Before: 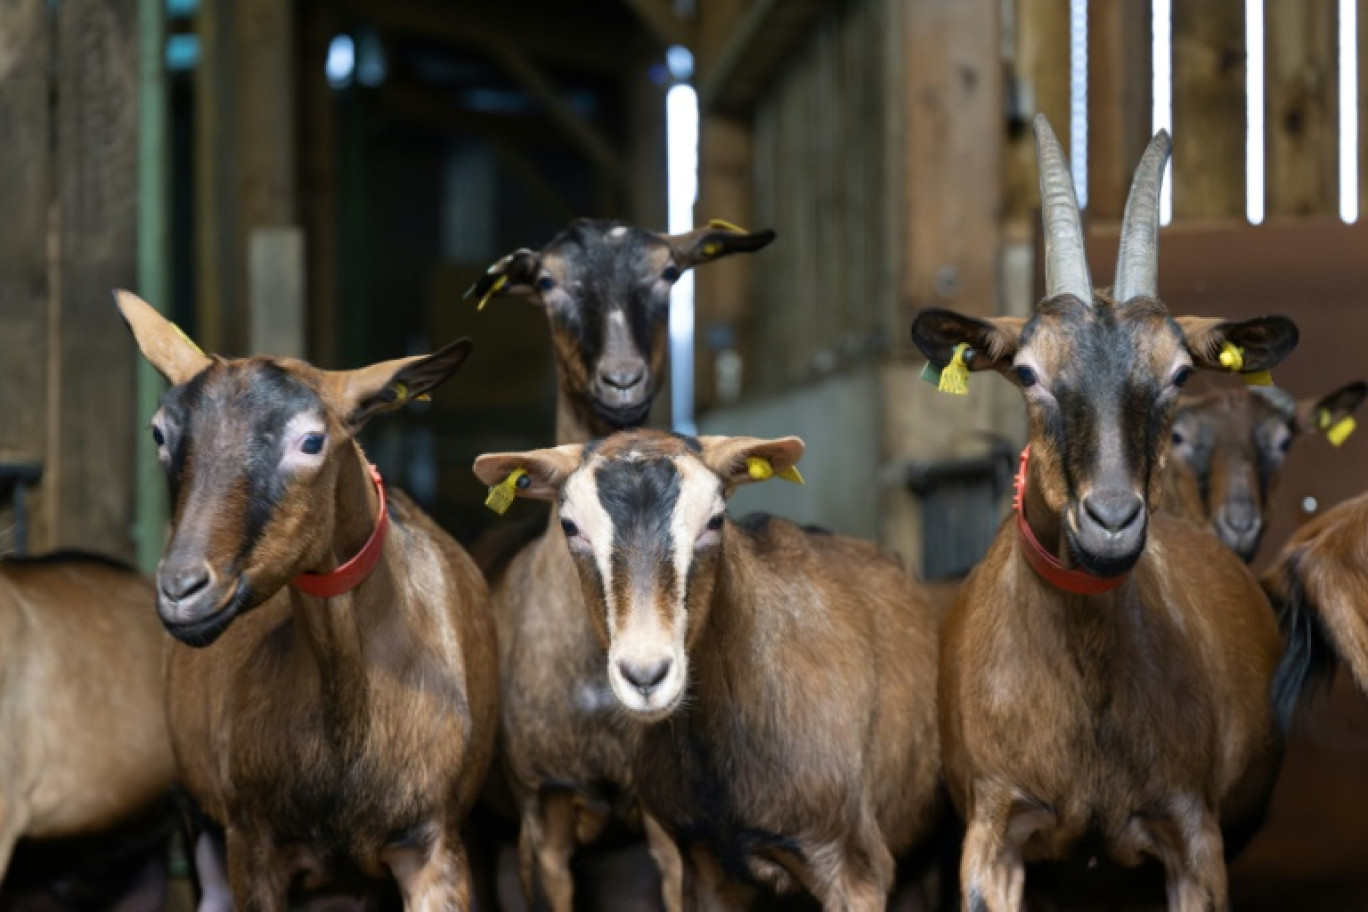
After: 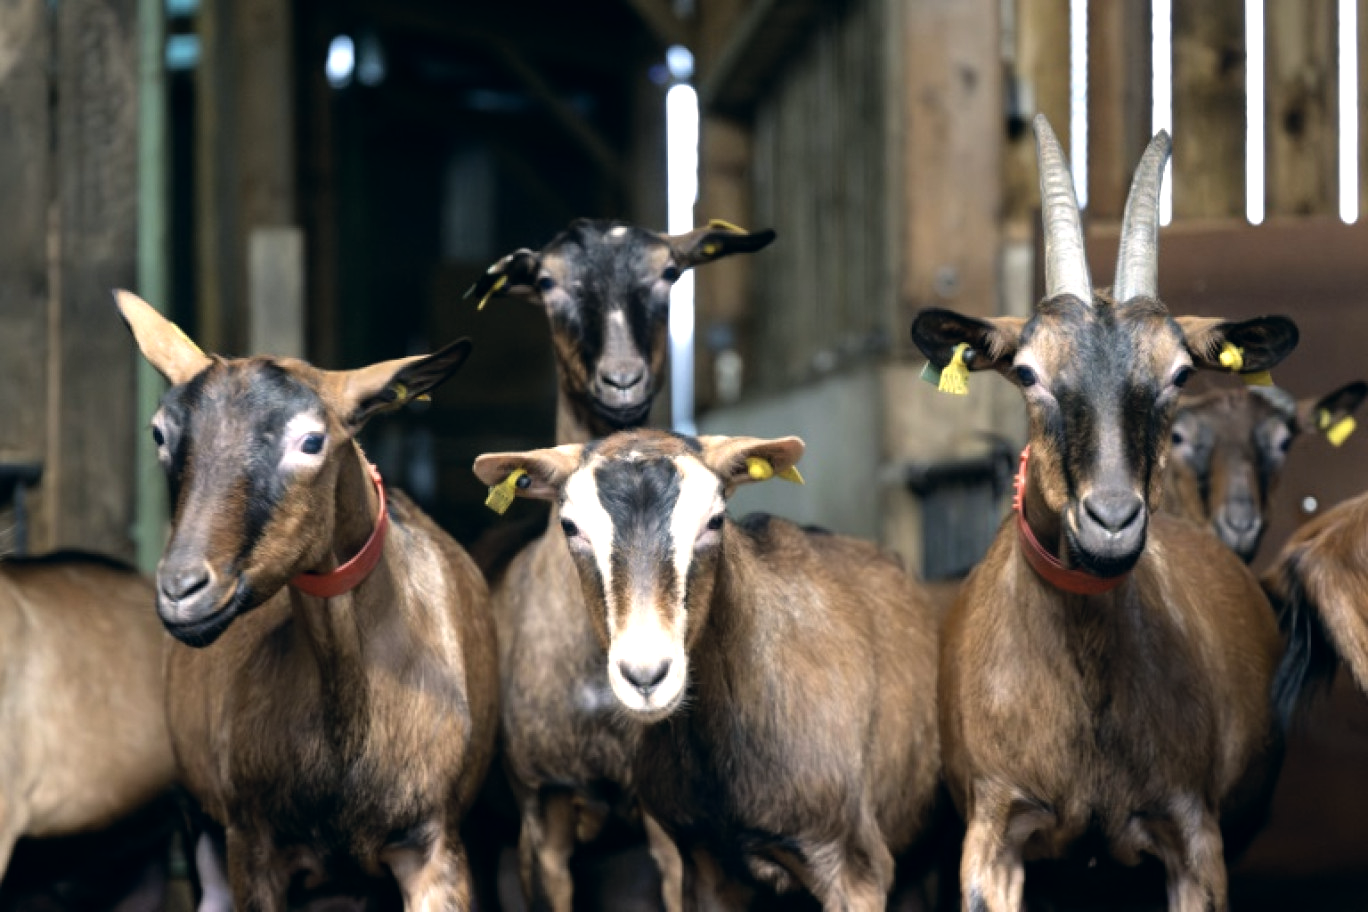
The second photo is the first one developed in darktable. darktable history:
tone equalizer: -8 EV -0.786 EV, -7 EV -0.725 EV, -6 EV -0.572 EV, -5 EV -0.38 EV, -3 EV 0.403 EV, -2 EV 0.6 EV, -1 EV 0.694 EV, +0 EV 0.758 EV
color correction: highlights a* 2.91, highlights b* 5.01, shadows a* -2.49, shadows b* -4.91, saturation 0.805
